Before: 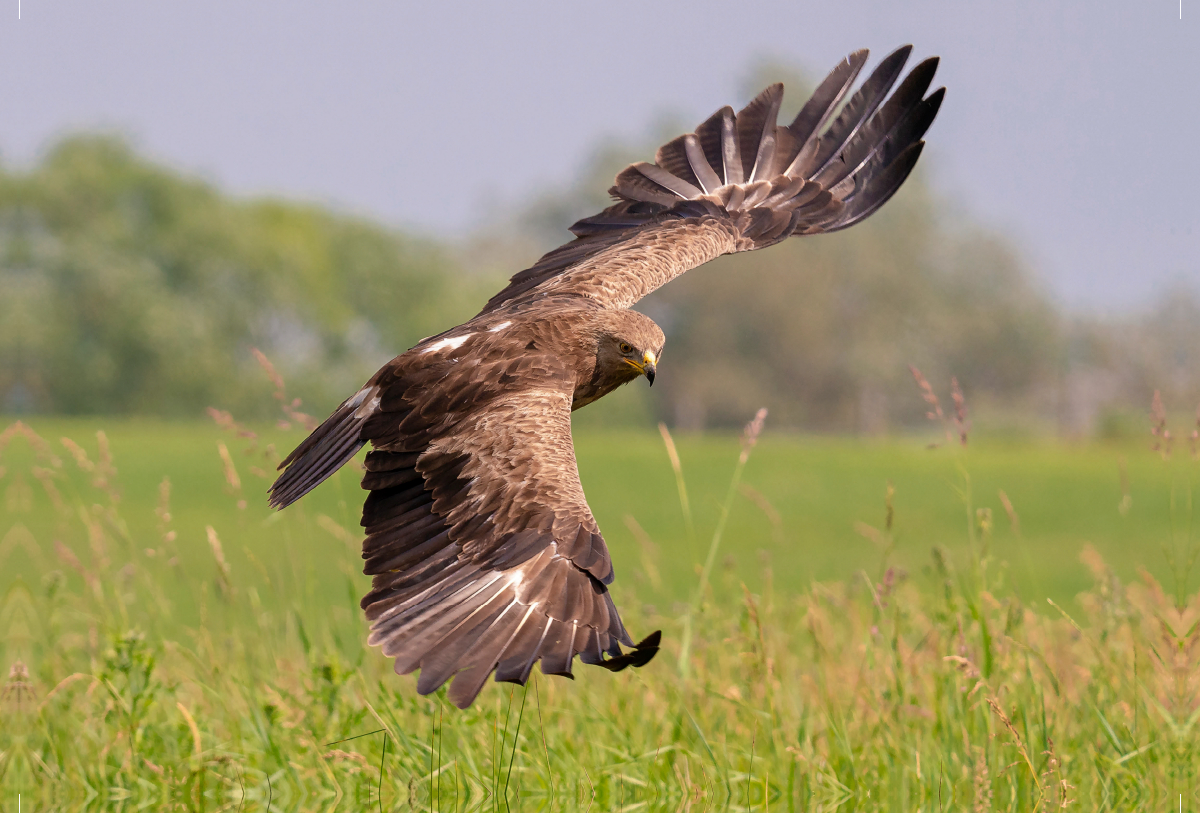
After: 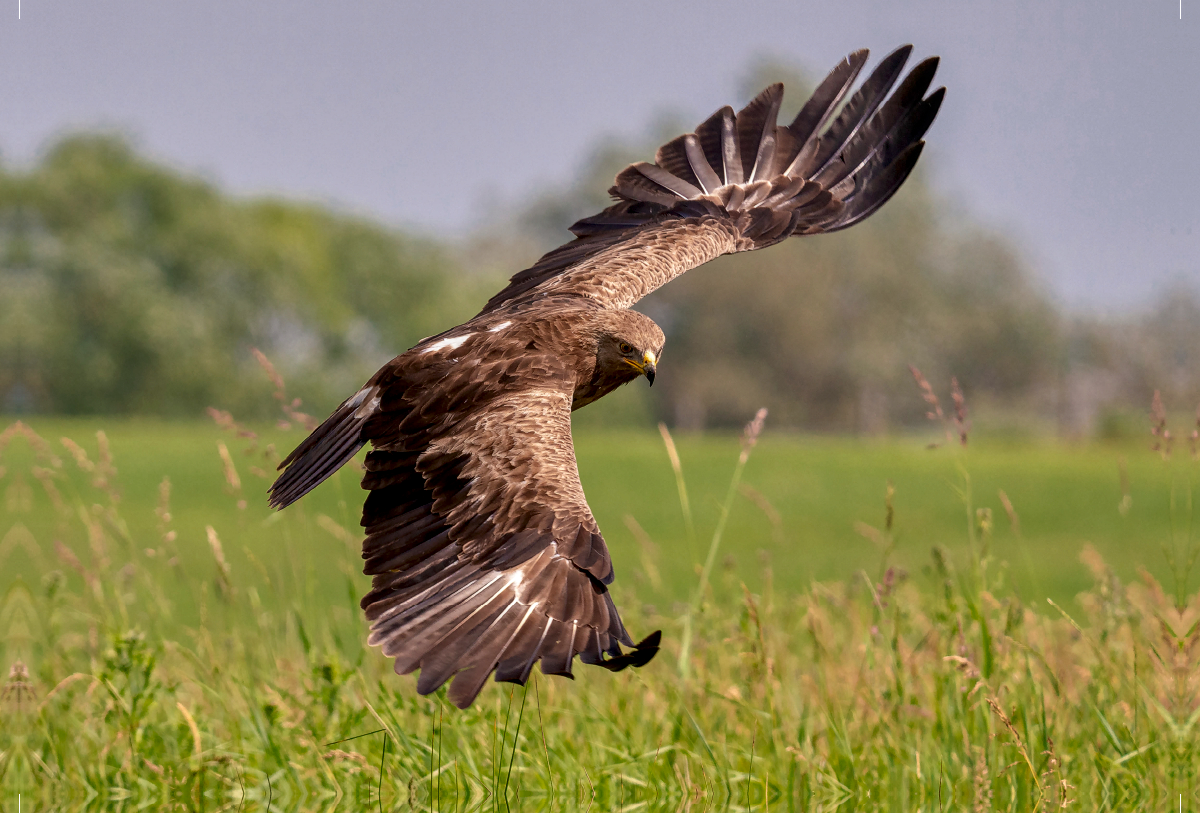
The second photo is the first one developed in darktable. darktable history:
contrast brightness saturation: brightness -0.09
local contrast: detail 130%
shadows and highlights: highlights color adjustment 0%, soften with gaussian
